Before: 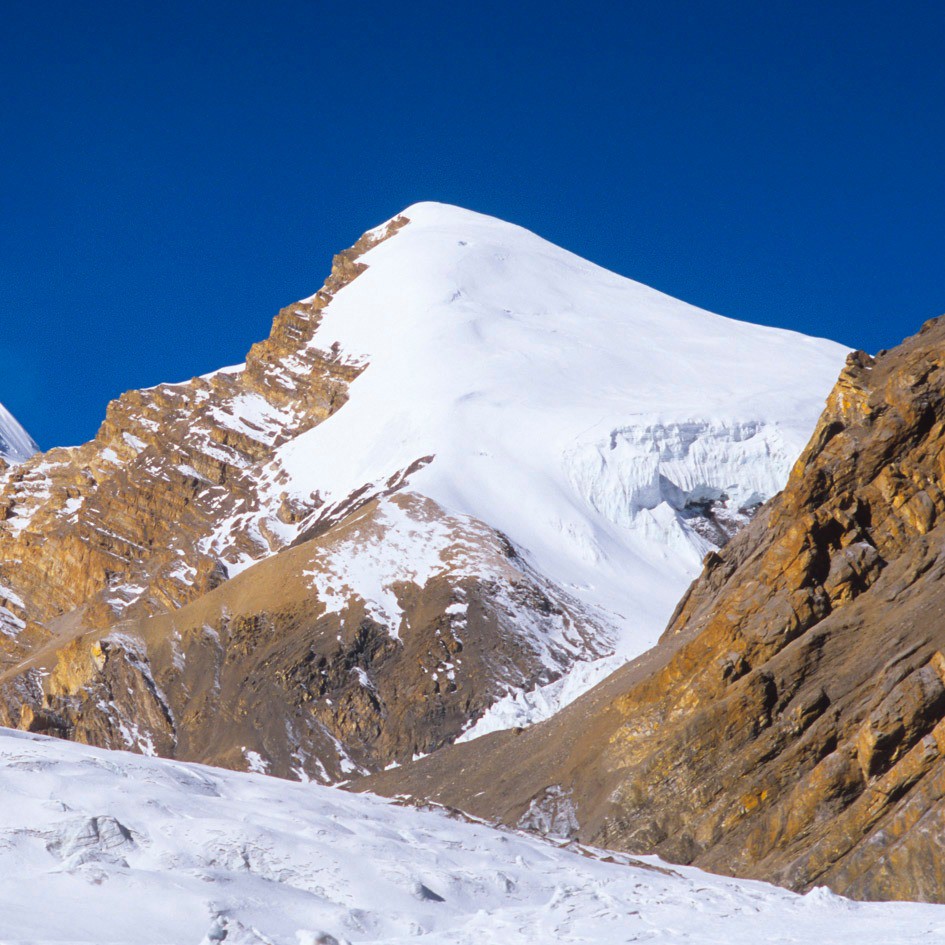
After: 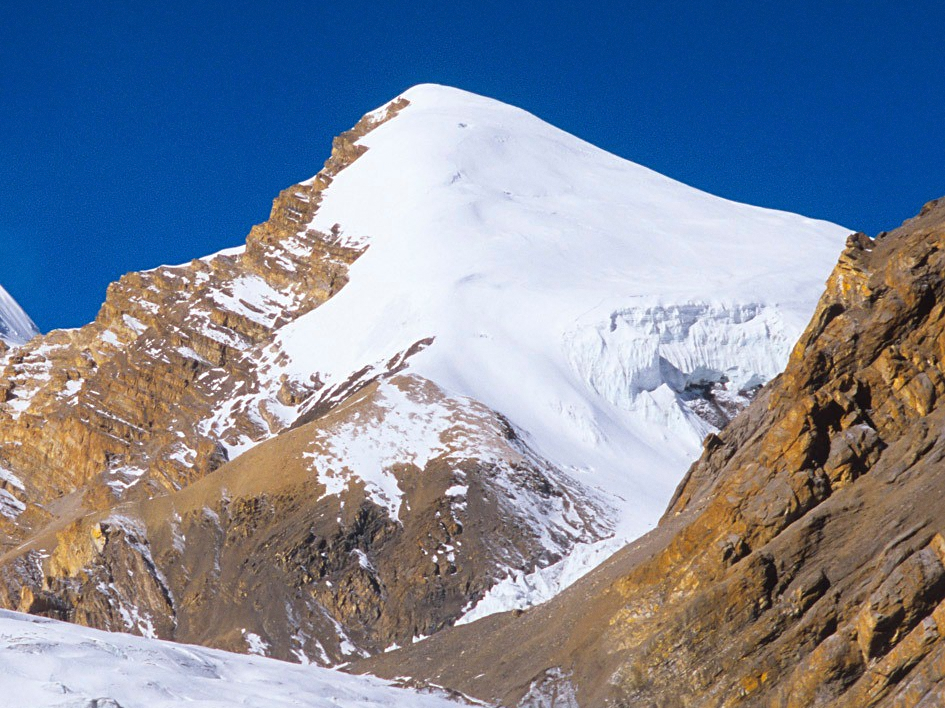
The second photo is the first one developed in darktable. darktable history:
crop and rotate: top 12.5%, bottom 12.5%
sharpen: amount 0.2
grain: coarseness 14.57 ISO, strength 8.8%
